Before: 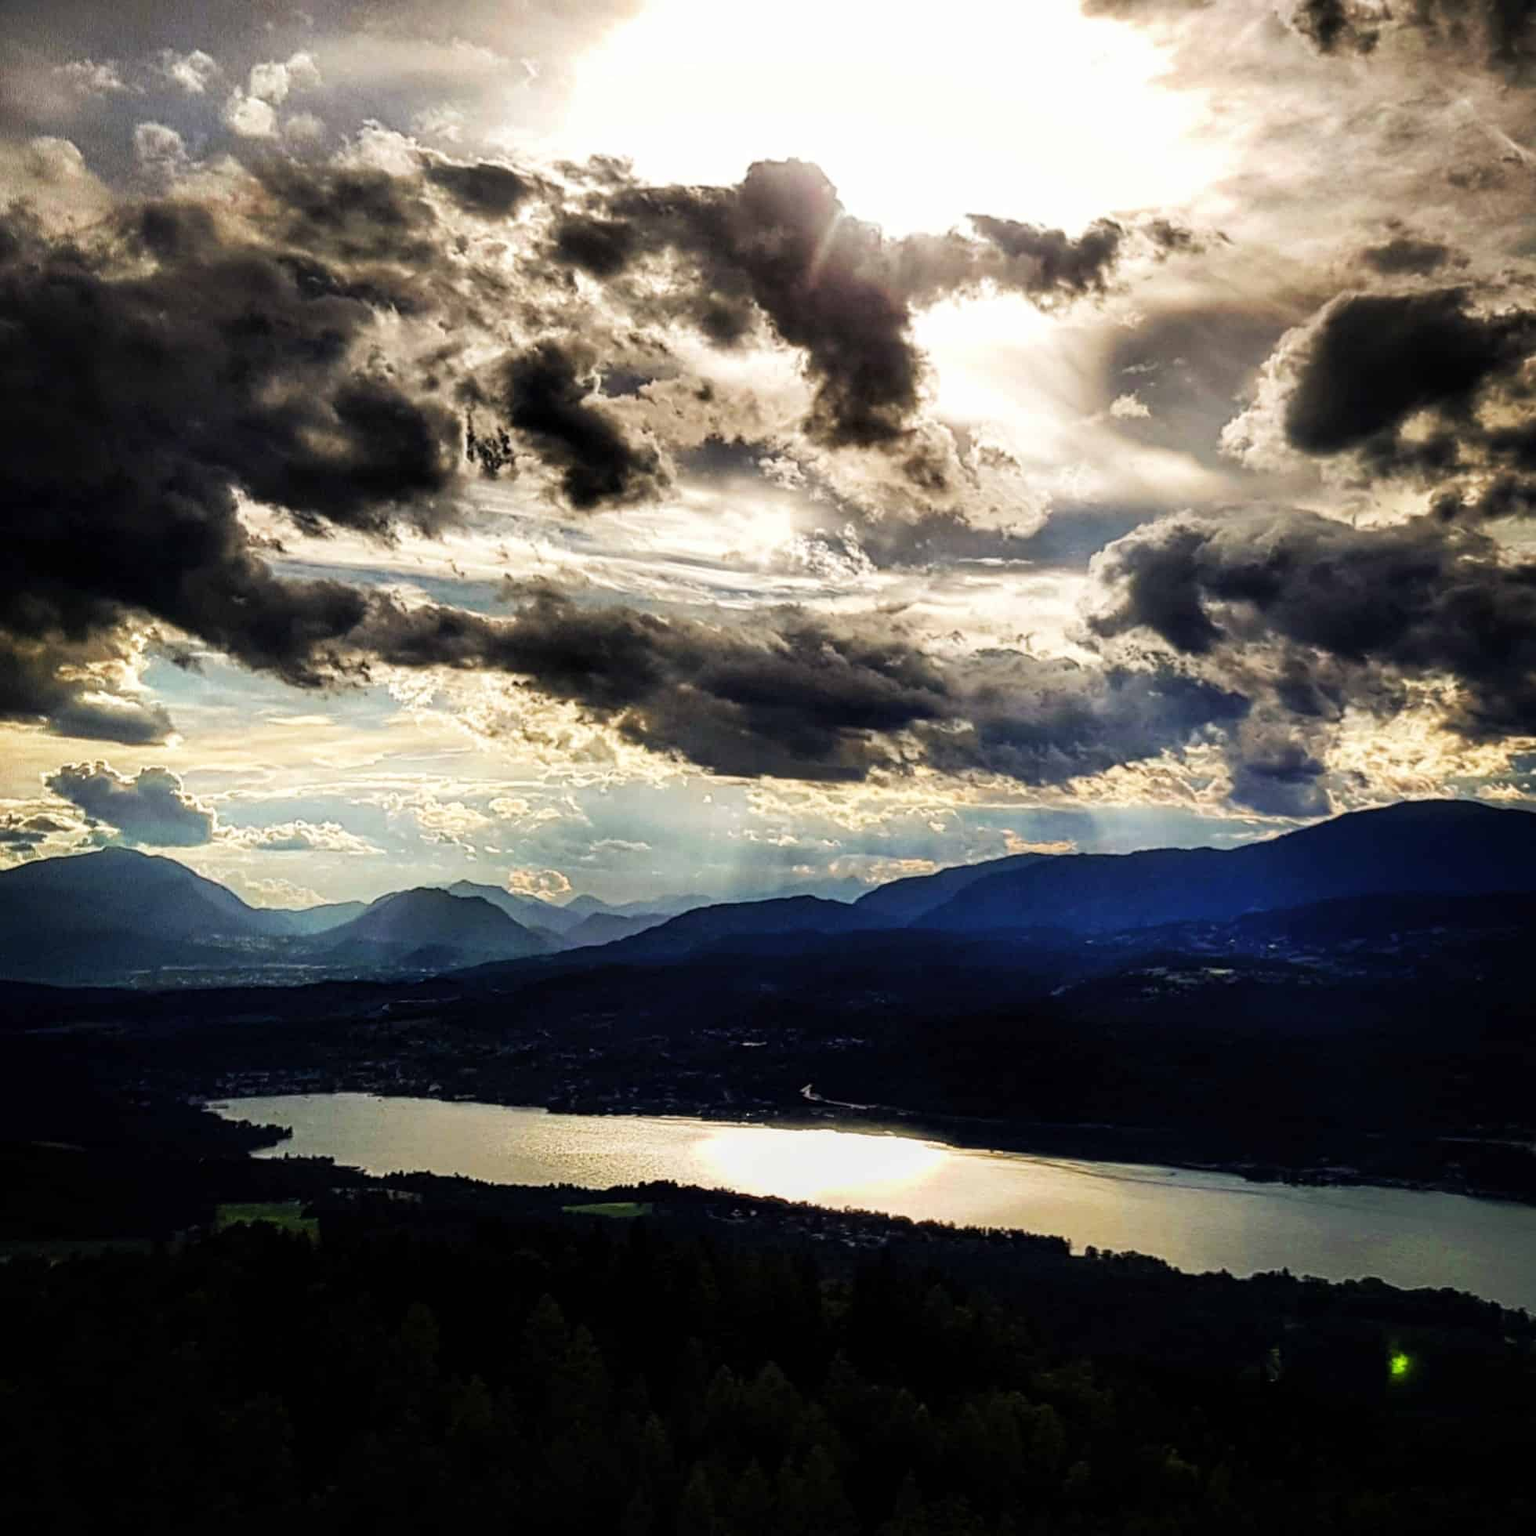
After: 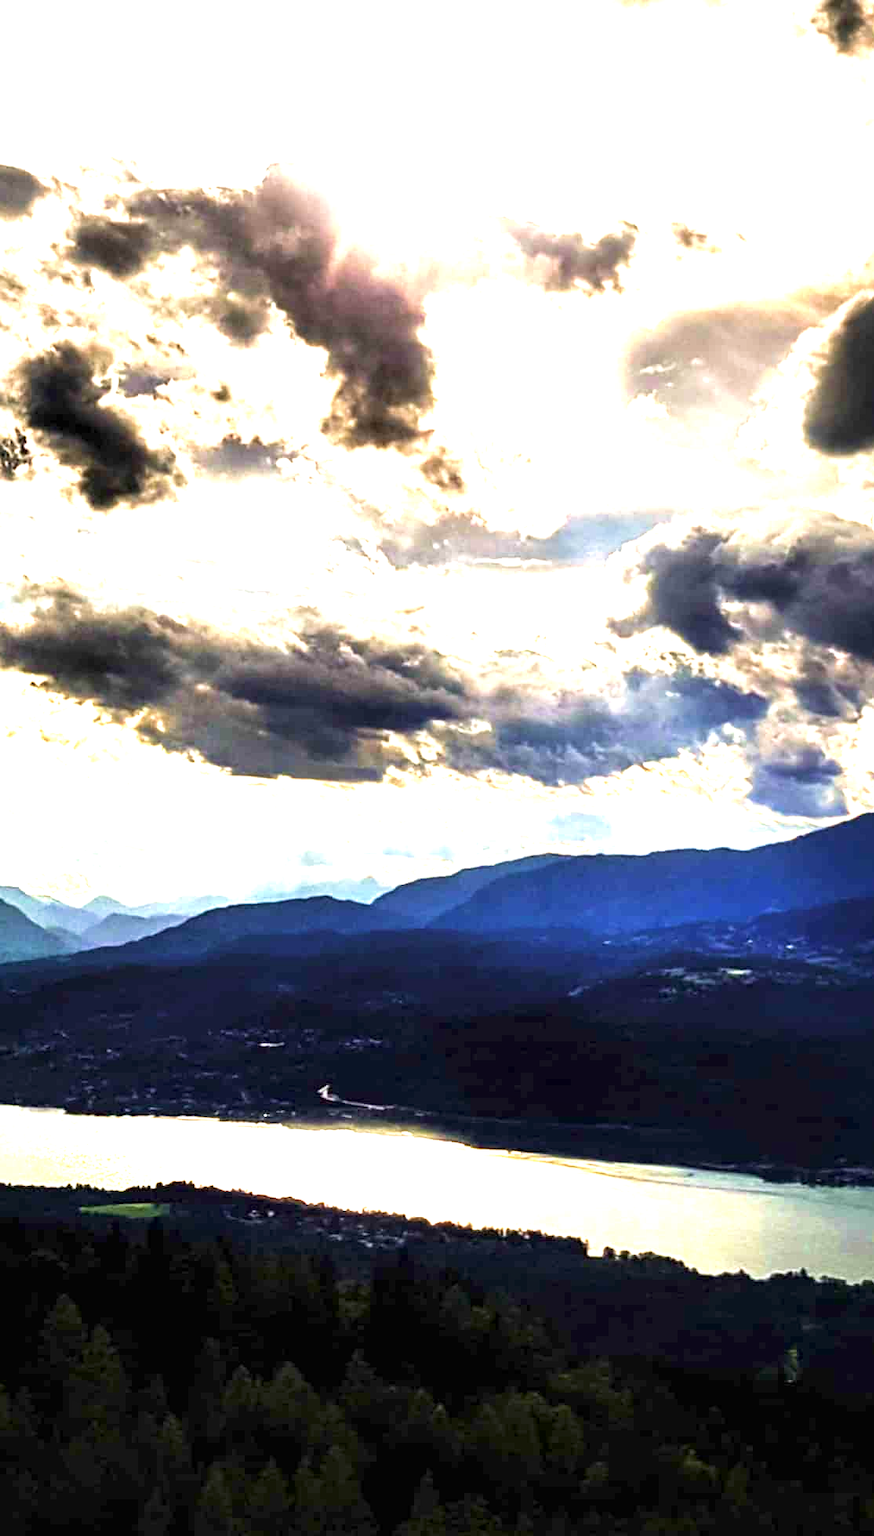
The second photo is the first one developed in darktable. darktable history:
exposure: exposure 1.996 EV, compensate highlight preservation false
tone equalizer: mask exposure compensation -0.501 EV
crop: left 31.446%, top 0.014%, right 11.645%
velvia: on, module defaults
